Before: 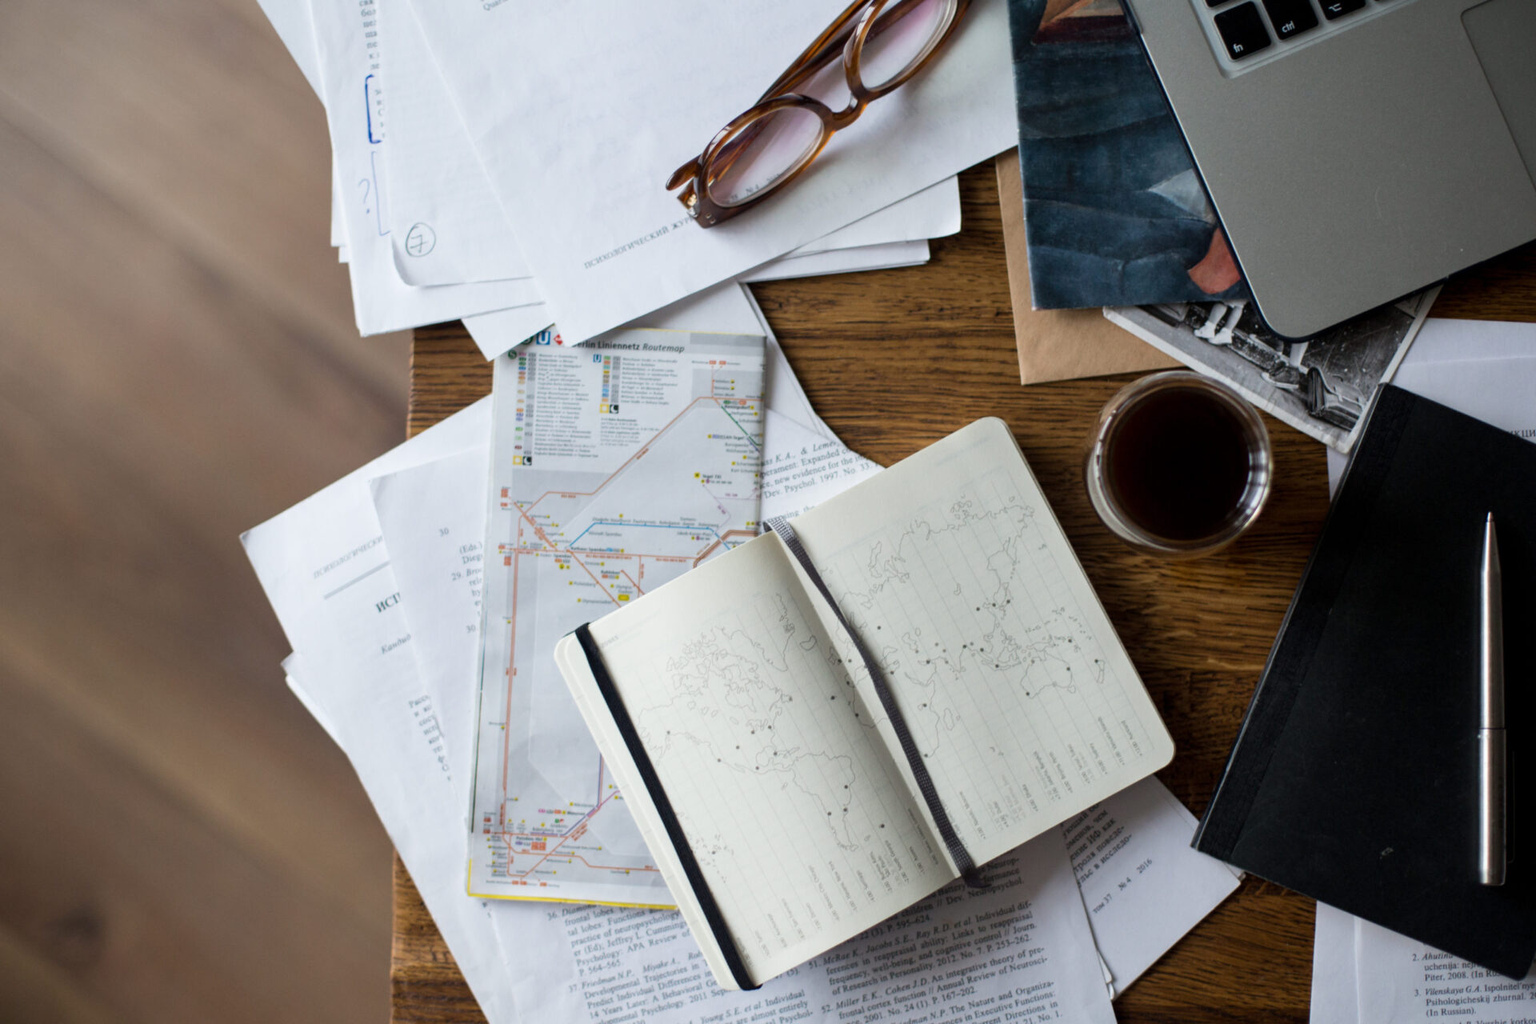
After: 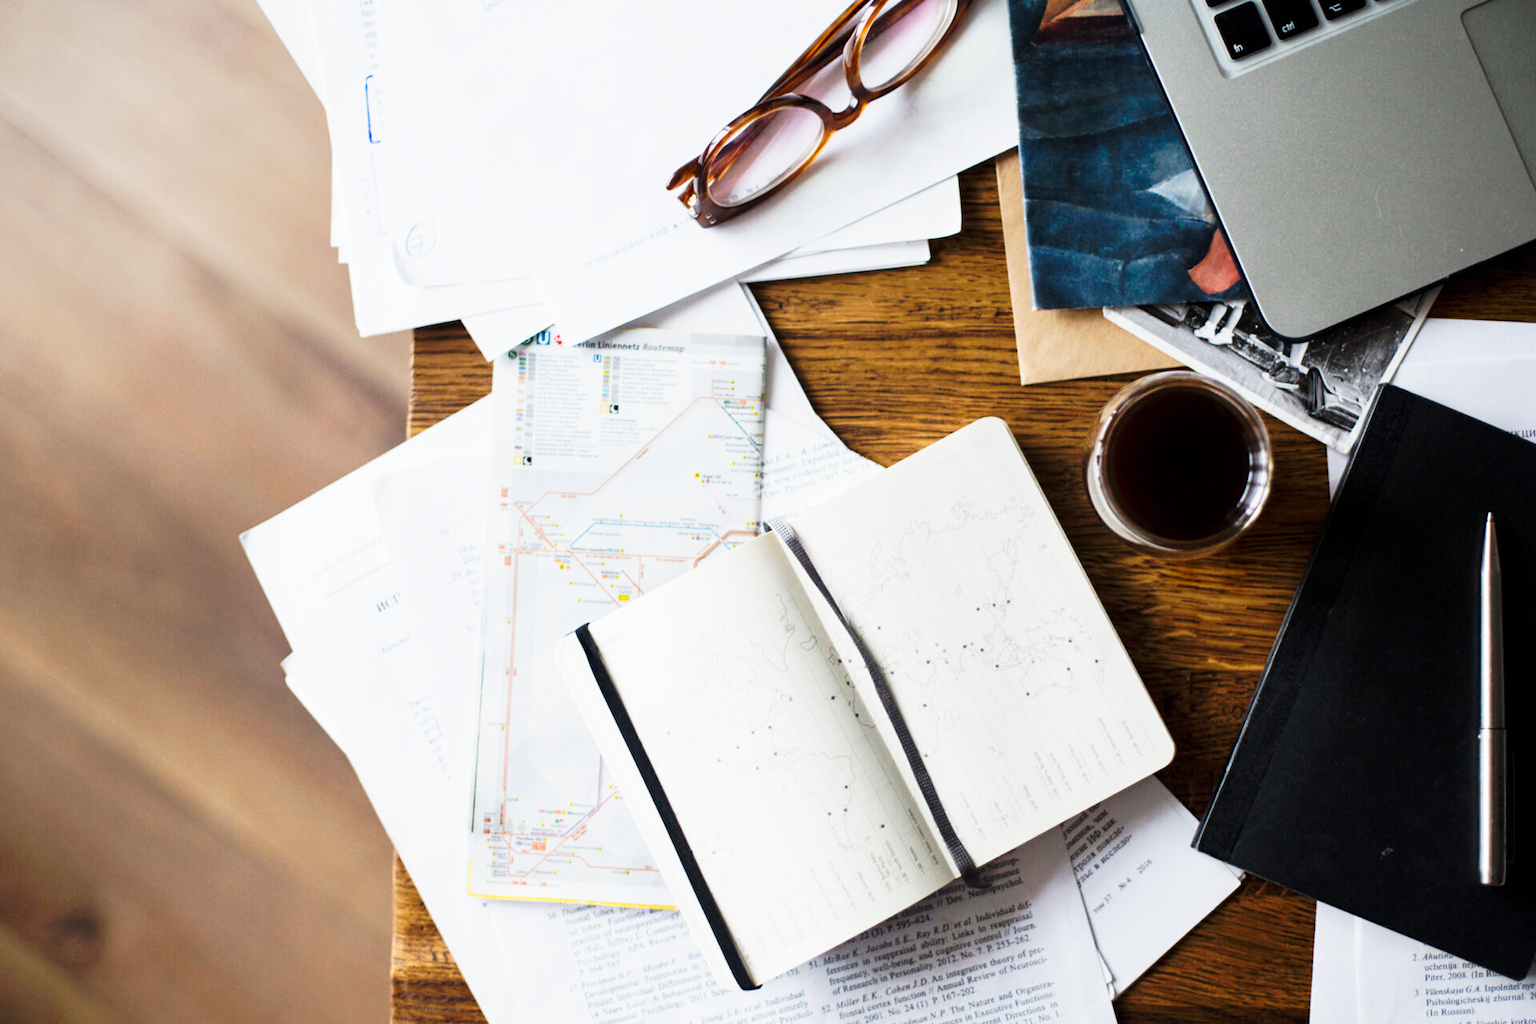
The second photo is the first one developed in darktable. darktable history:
tone curve: curves: ch0 [(0, 0) (0.003, 0.003) (0.011, 0.013) (0.025, 0.028) (0.044, 0.05) (0.069, 0.078) (0.1, 0.113) (0.136, 0.153) (0.177, 0.2) (0.224, 0.271) (0.277, 0.374) (0.335, 0.47) (0.399, 0.574) (0.468, 0.688) (0.543, 0.79) (0.623, 0.859) (0.709, 0.919) (0.801, 0.957) (0.898, 0.978) (1, 1)], preserve colors none
